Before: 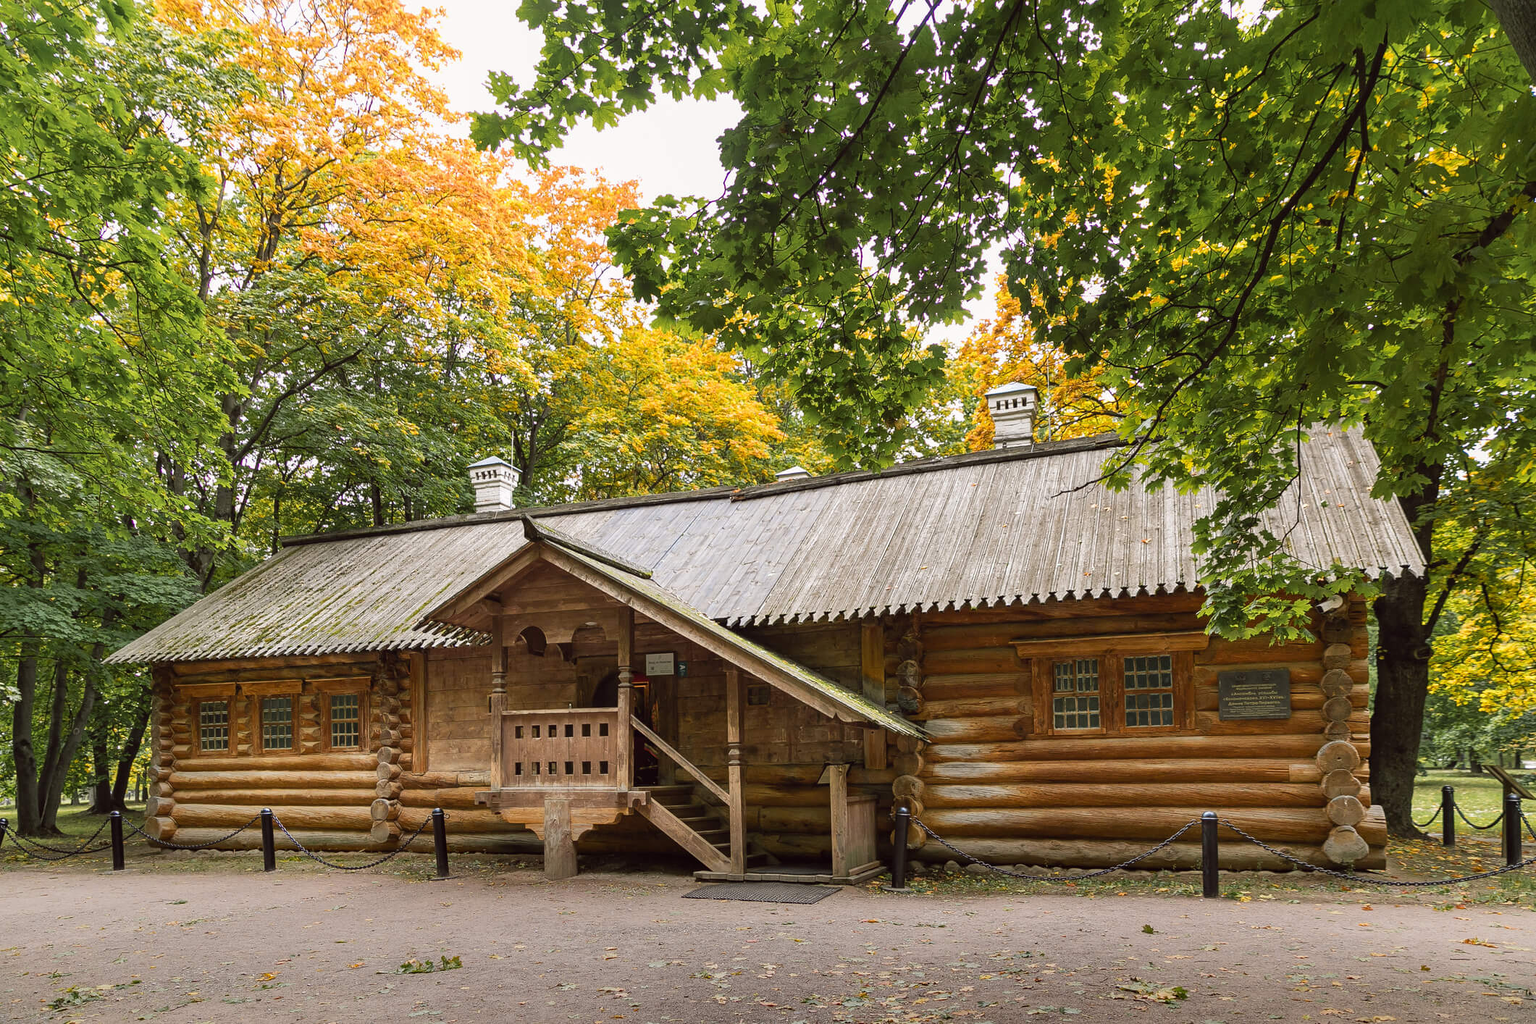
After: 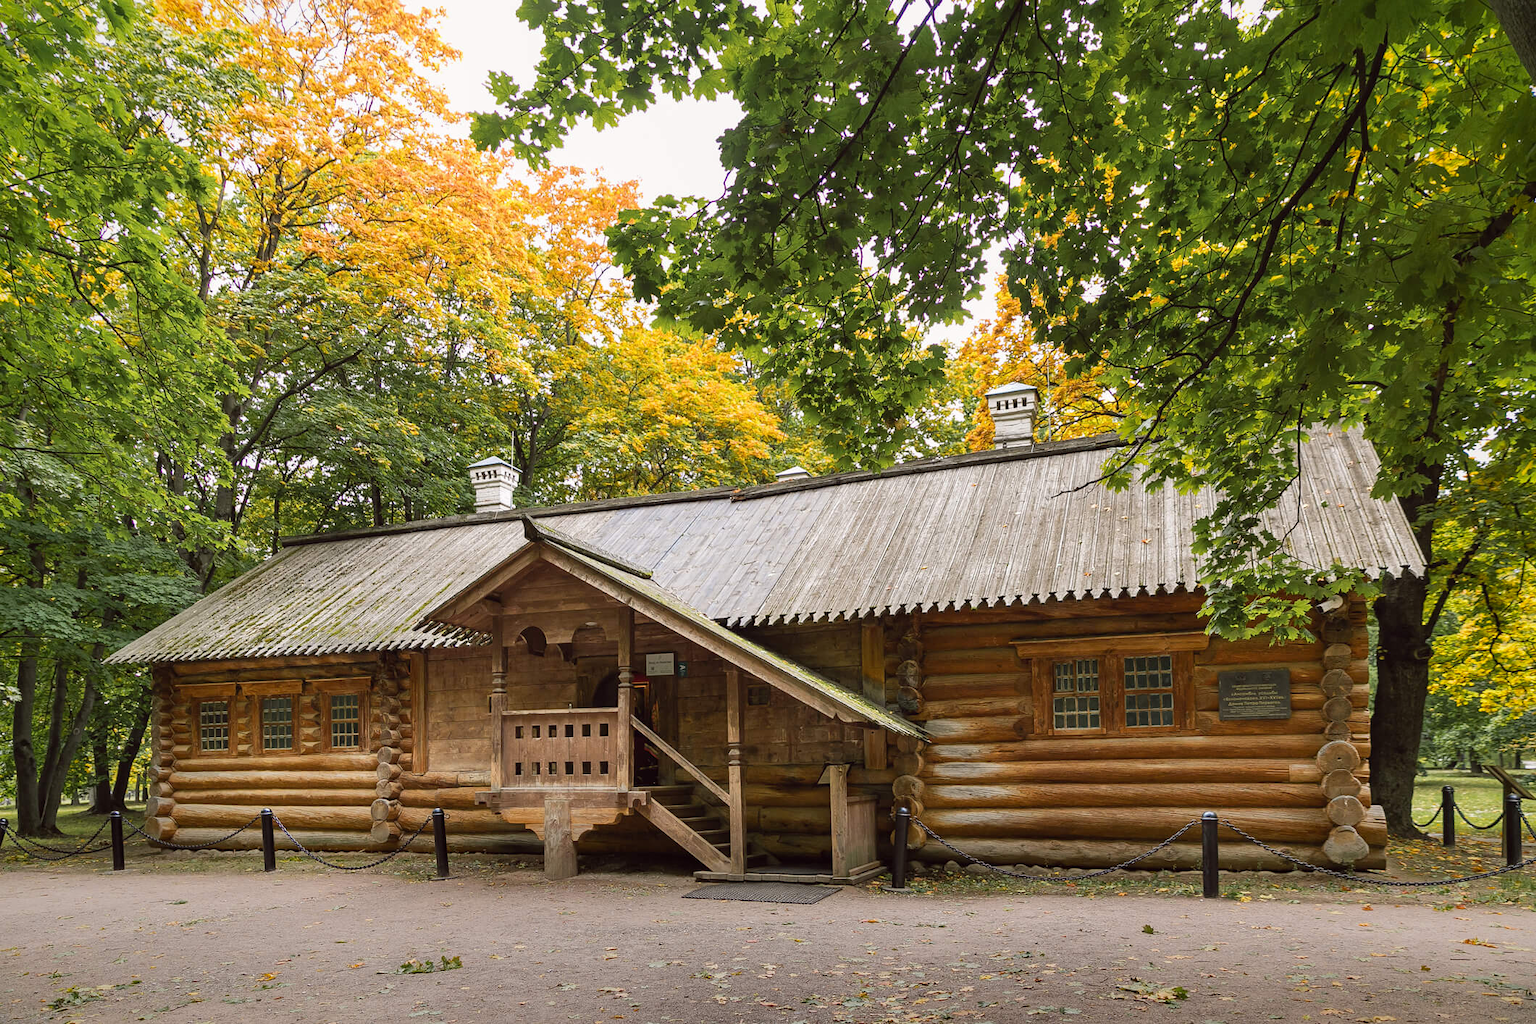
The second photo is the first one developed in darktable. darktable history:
vignetting: brightness -0.233, saturation 0.141
